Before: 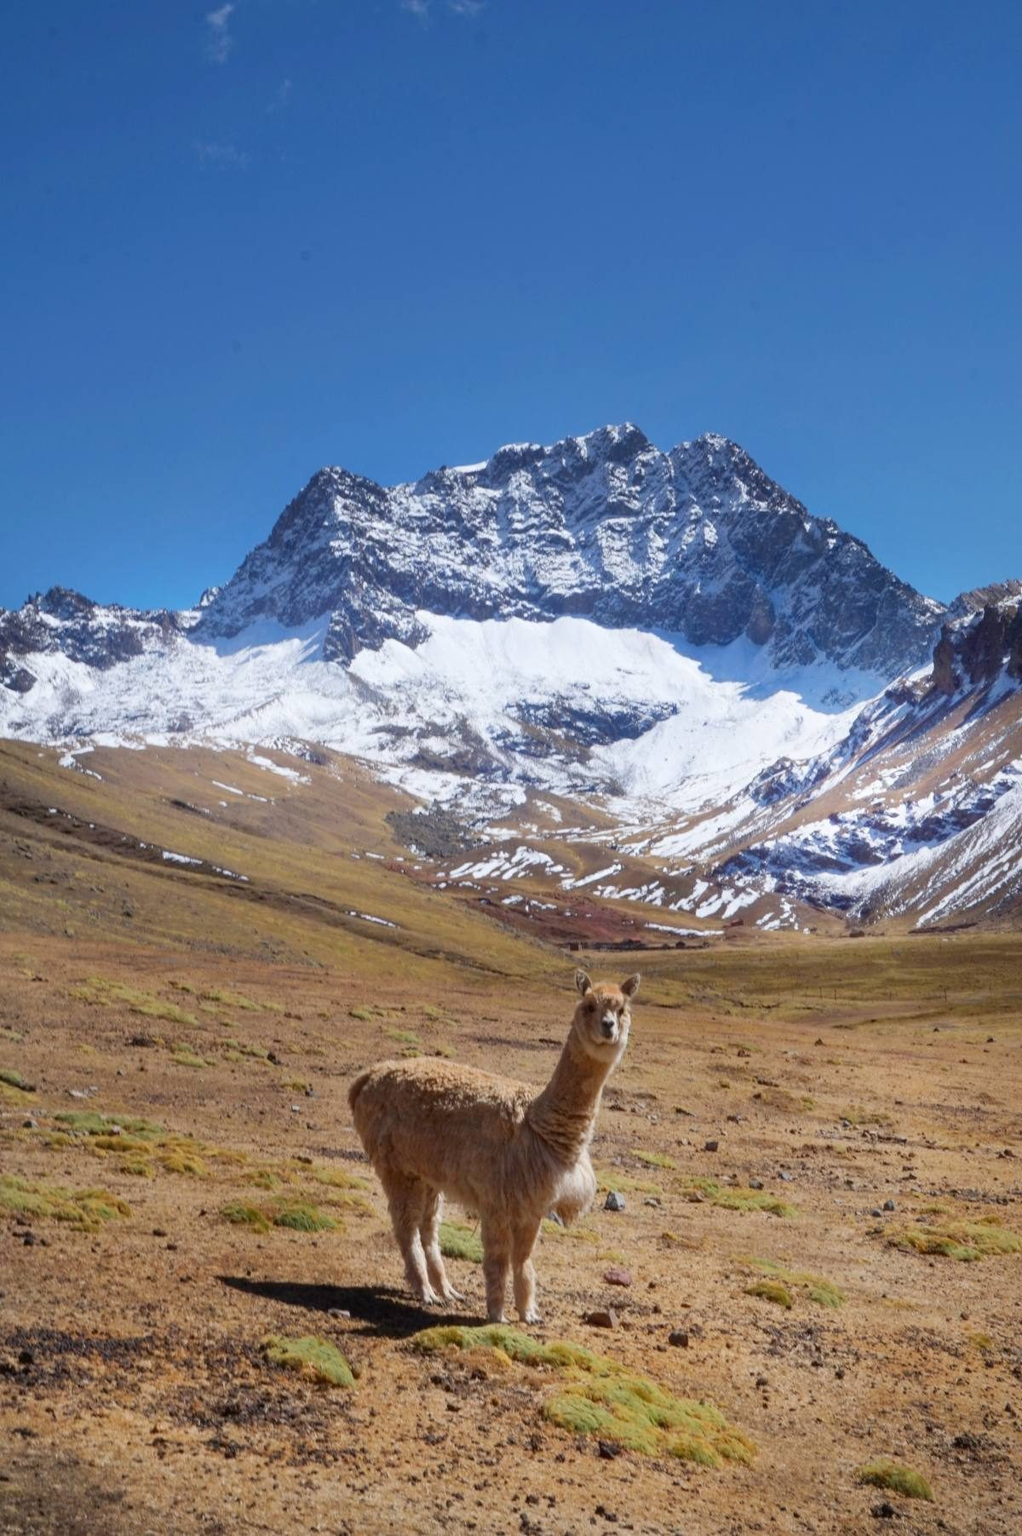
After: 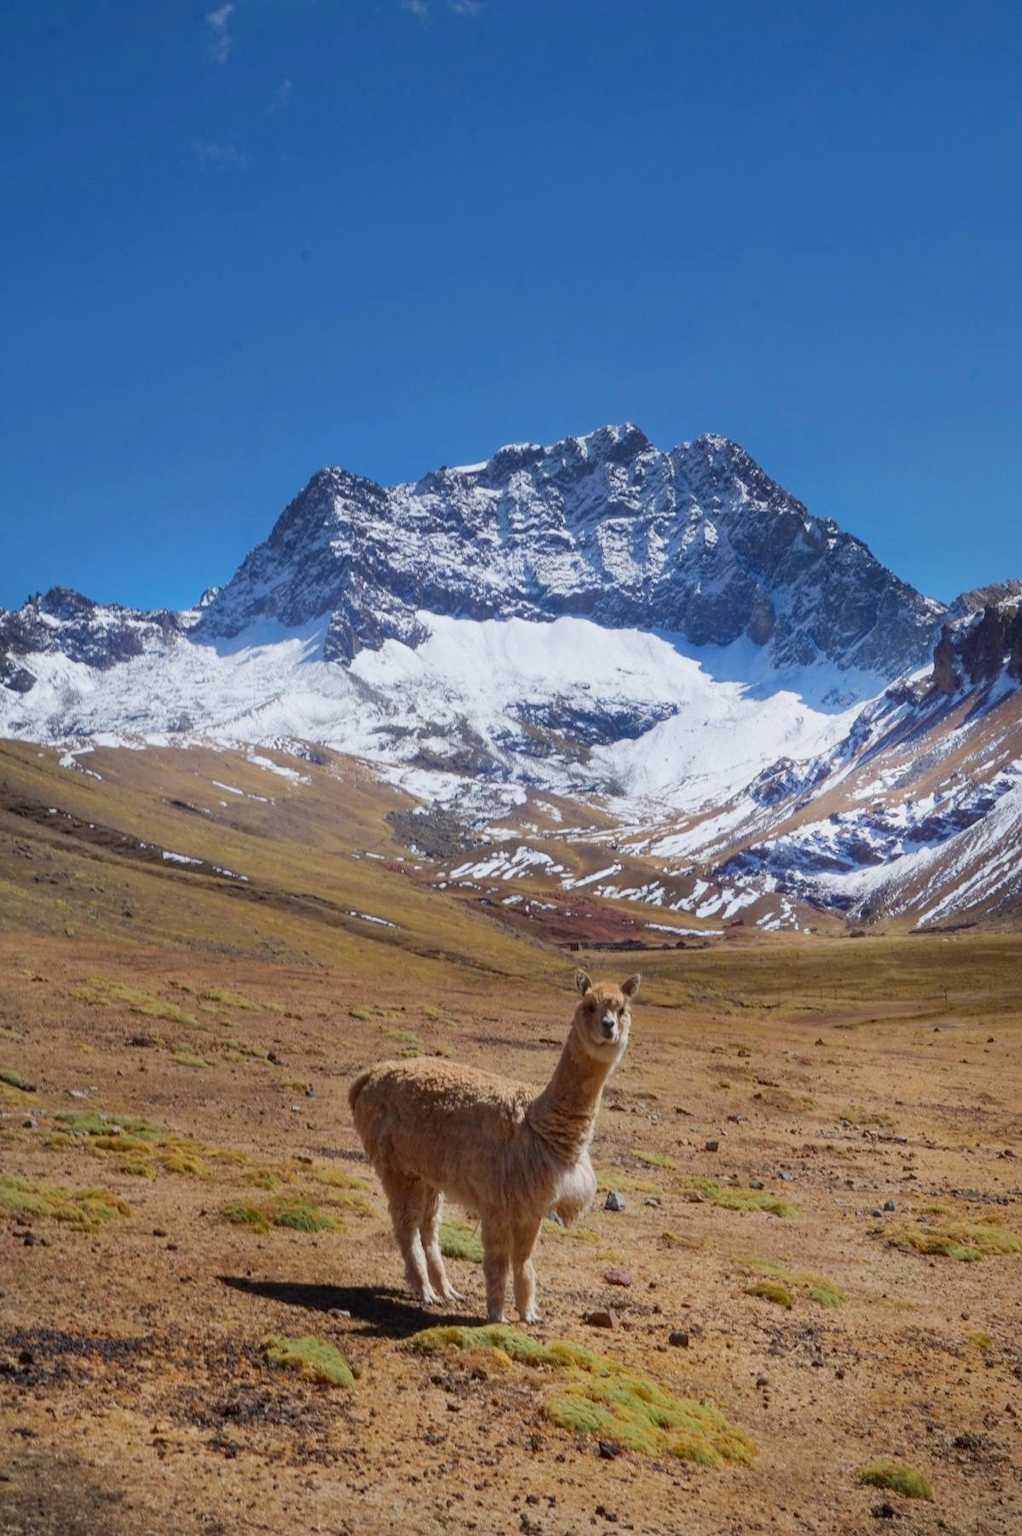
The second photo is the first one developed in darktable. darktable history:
shadows and highlights: radius 121.89, shadows 21.59, white point adjustment -9.68, highlights -13.27, highlights color adjustment 55.41%, soften with gaussian
exposure: exposure 0.127 EV, compensate highlight preservation false
